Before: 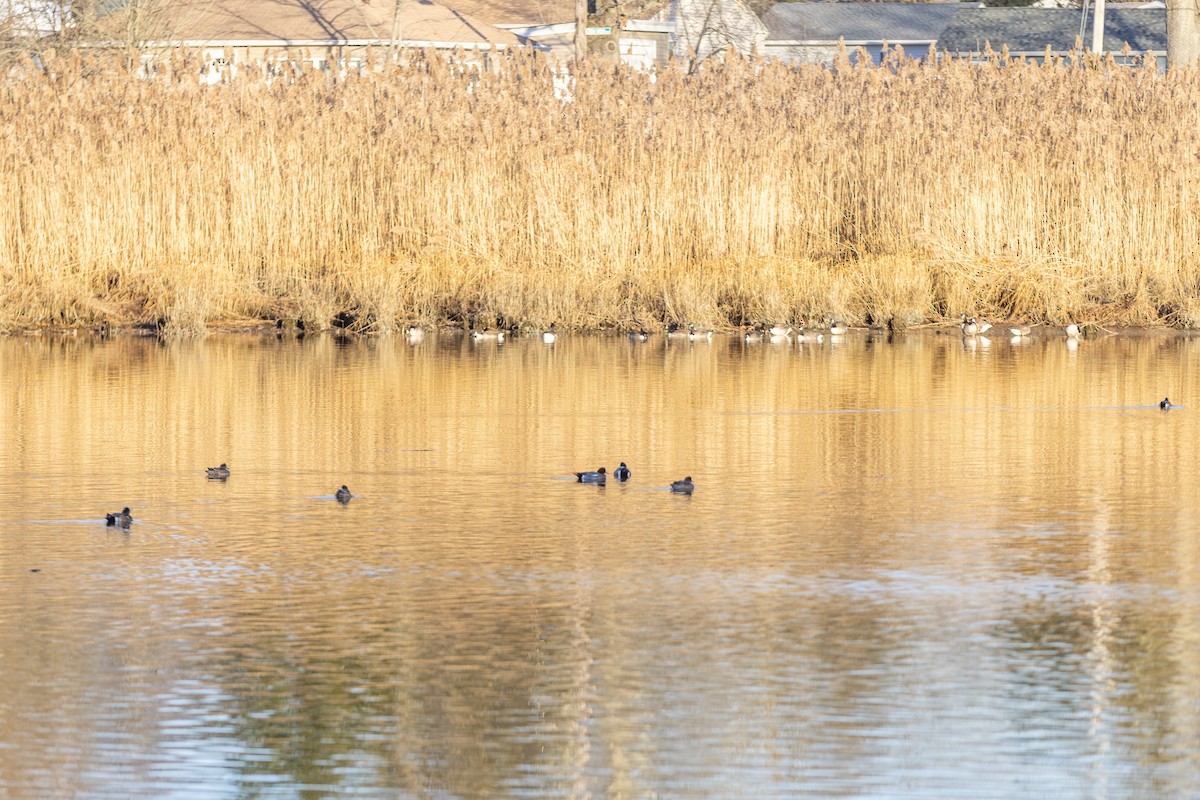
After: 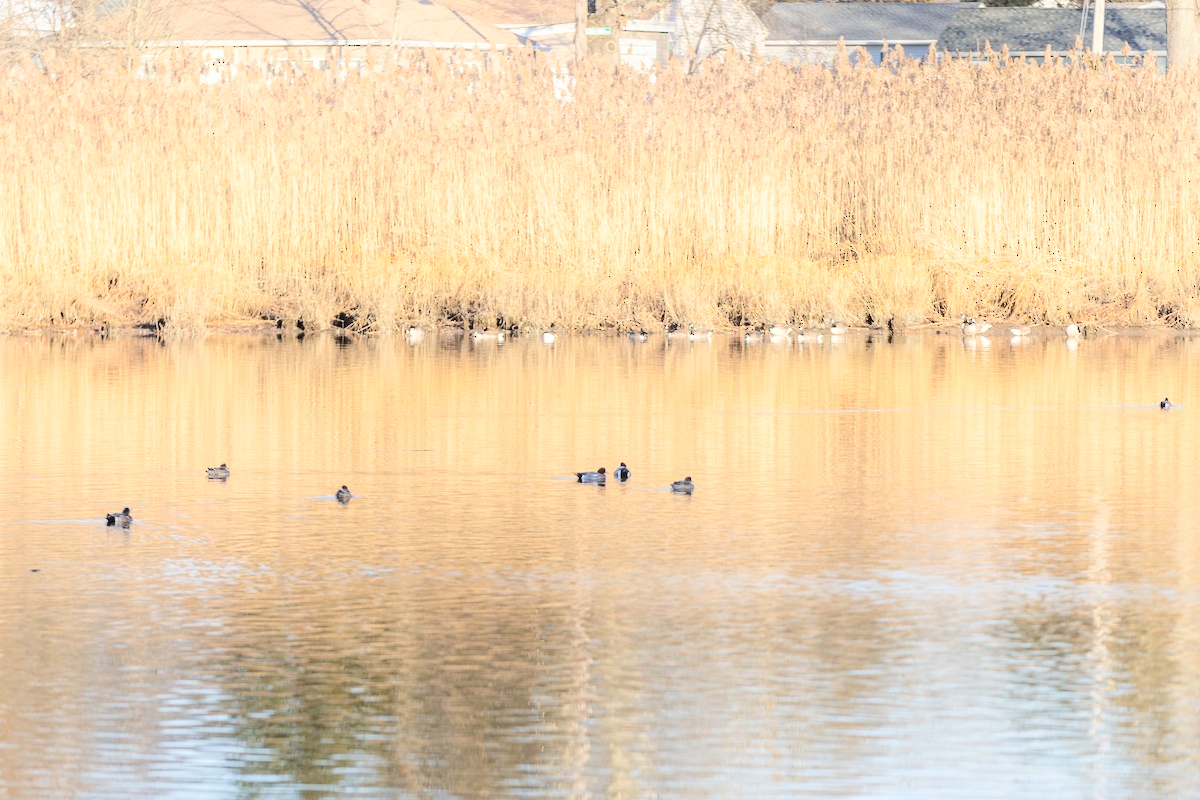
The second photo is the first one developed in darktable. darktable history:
shadows and highlights: shadows -40.15, highlights 62.88, soften with gaussian
contrast brightness saturation: contrast 0.11, saturation -0.17
white balance: emerald 1
